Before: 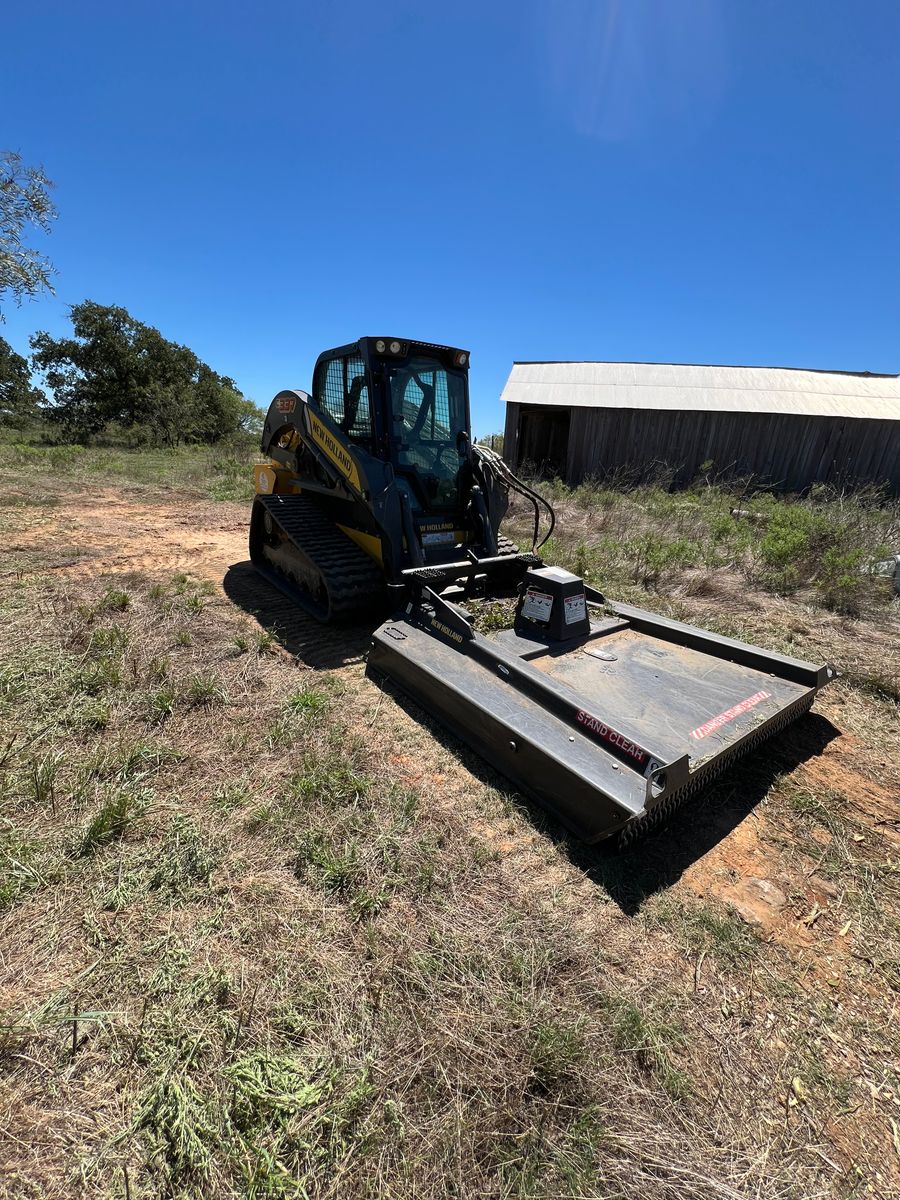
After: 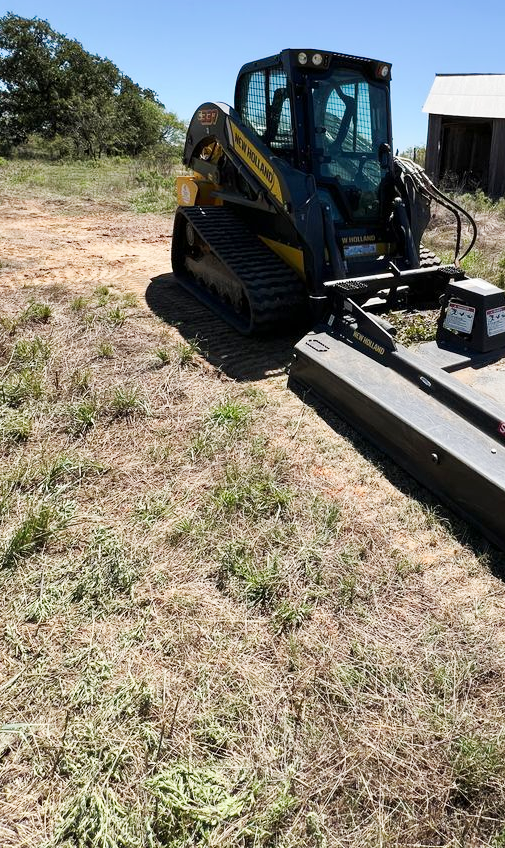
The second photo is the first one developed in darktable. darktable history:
crop: left 8.702%, top 24.063%, right 34.962%, bottom 4.663%
tone curve: curves: ch0 [(0, 0) (0.003, 0.003) (0.011, 0.014) (0.025, 0.033) (0.044, 0.06) (0.069, 0.096) (0.1, 0.132) (0.136, 0.174) (0.177, 0.226) (0.224, 0.282) (0.277, 0.352) (0.335, 0.435) (0.399, 0.524) (0.468, 0.615) (0.543, 0.695) (0.623, 0.771) (0.709, 0.835) (0.801, 0.894) (0.898, 0.944) (1, 1)], preserve colors none
